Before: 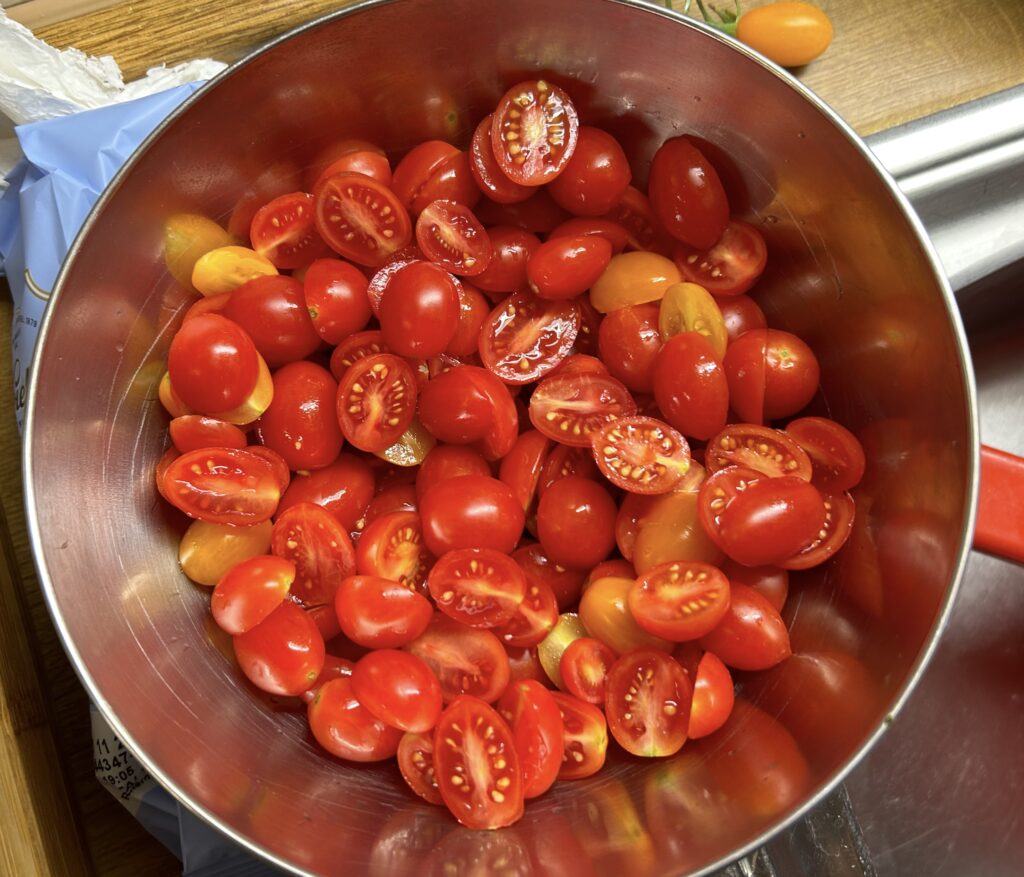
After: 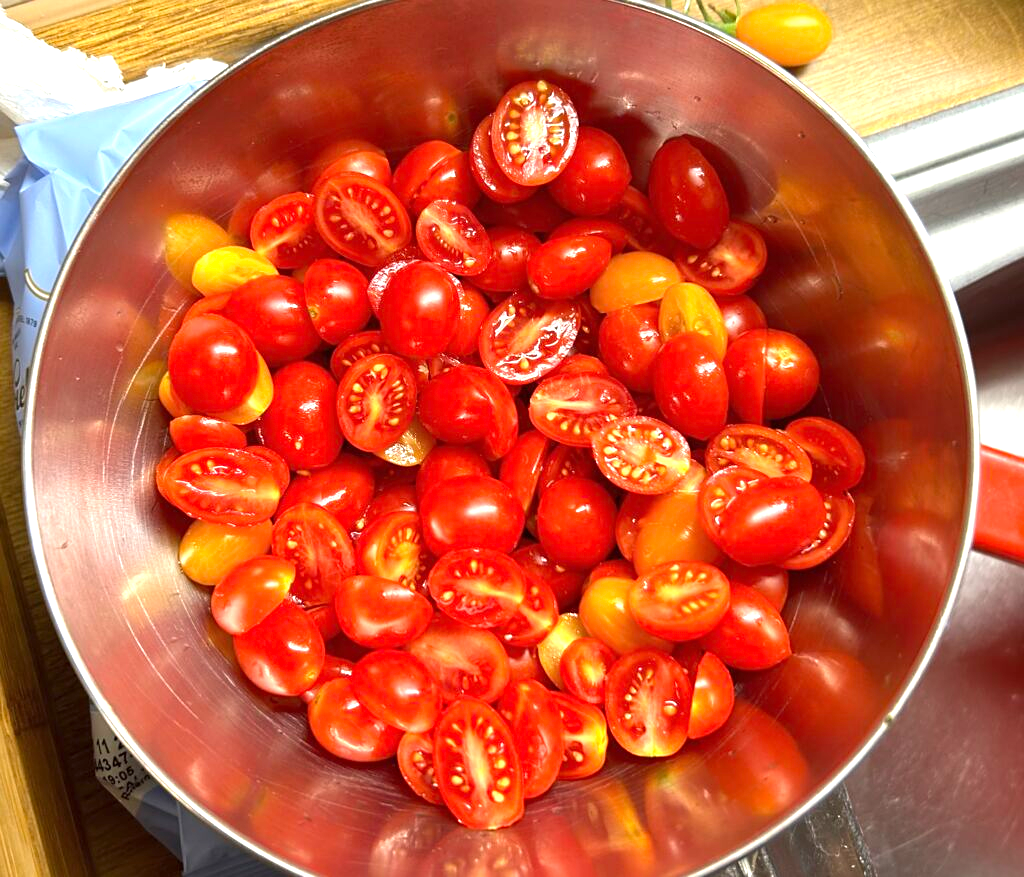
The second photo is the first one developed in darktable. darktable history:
exposure: black level correction 0, exposure 0.951 EV, compensate highlight preservation false
sharpen: amount 0.2
